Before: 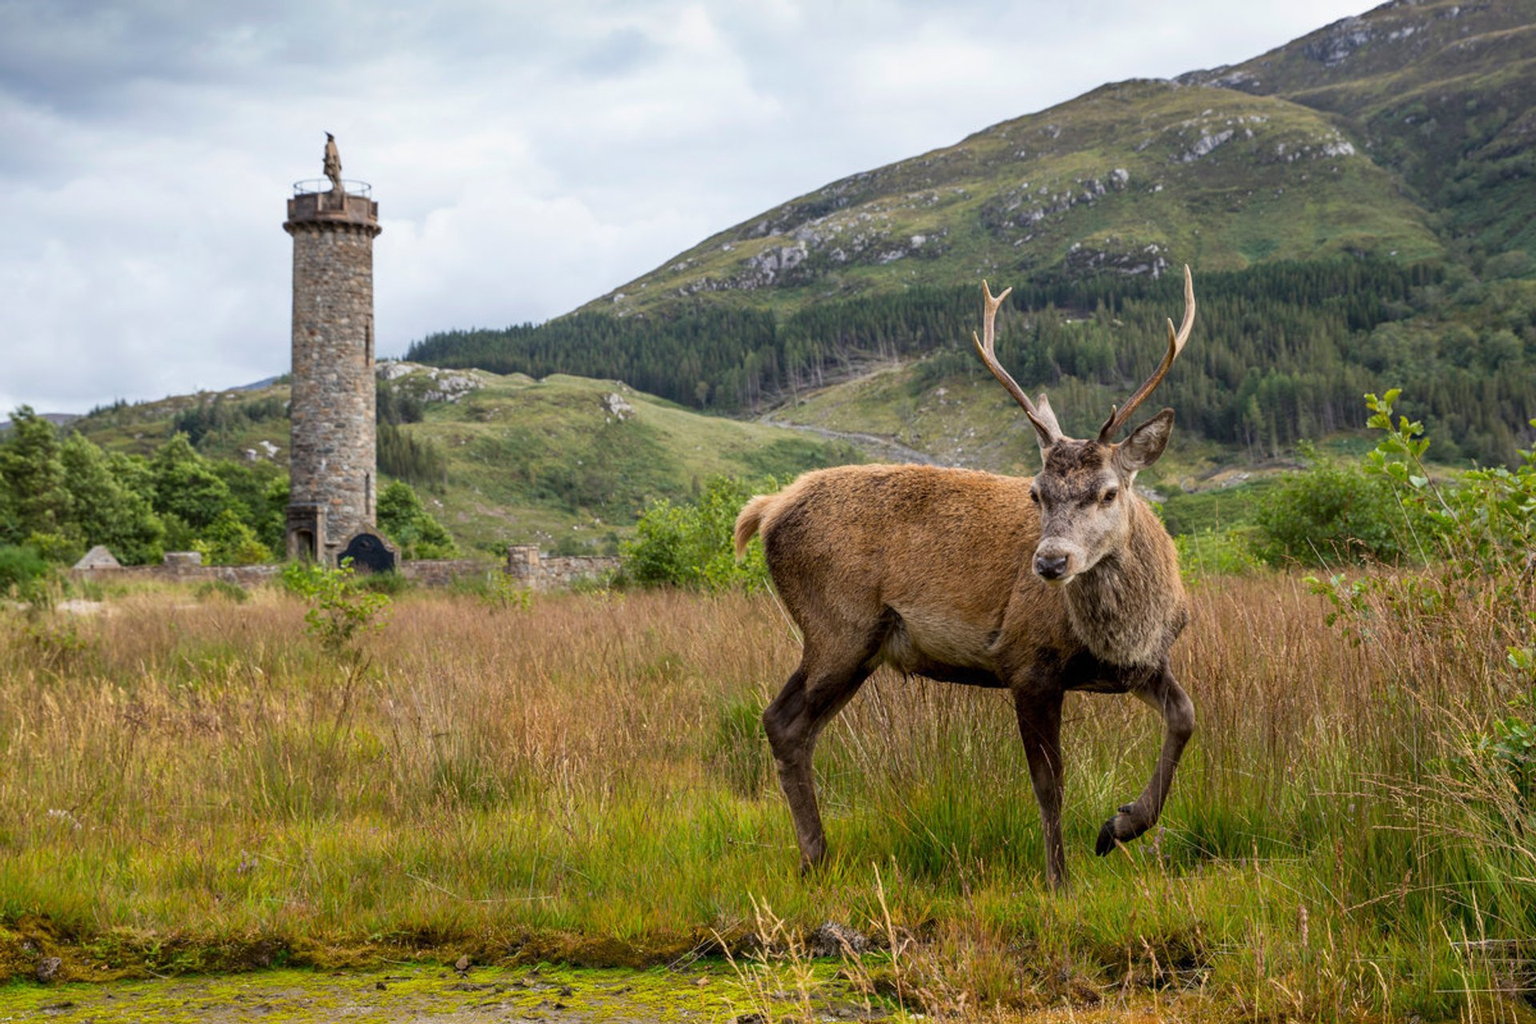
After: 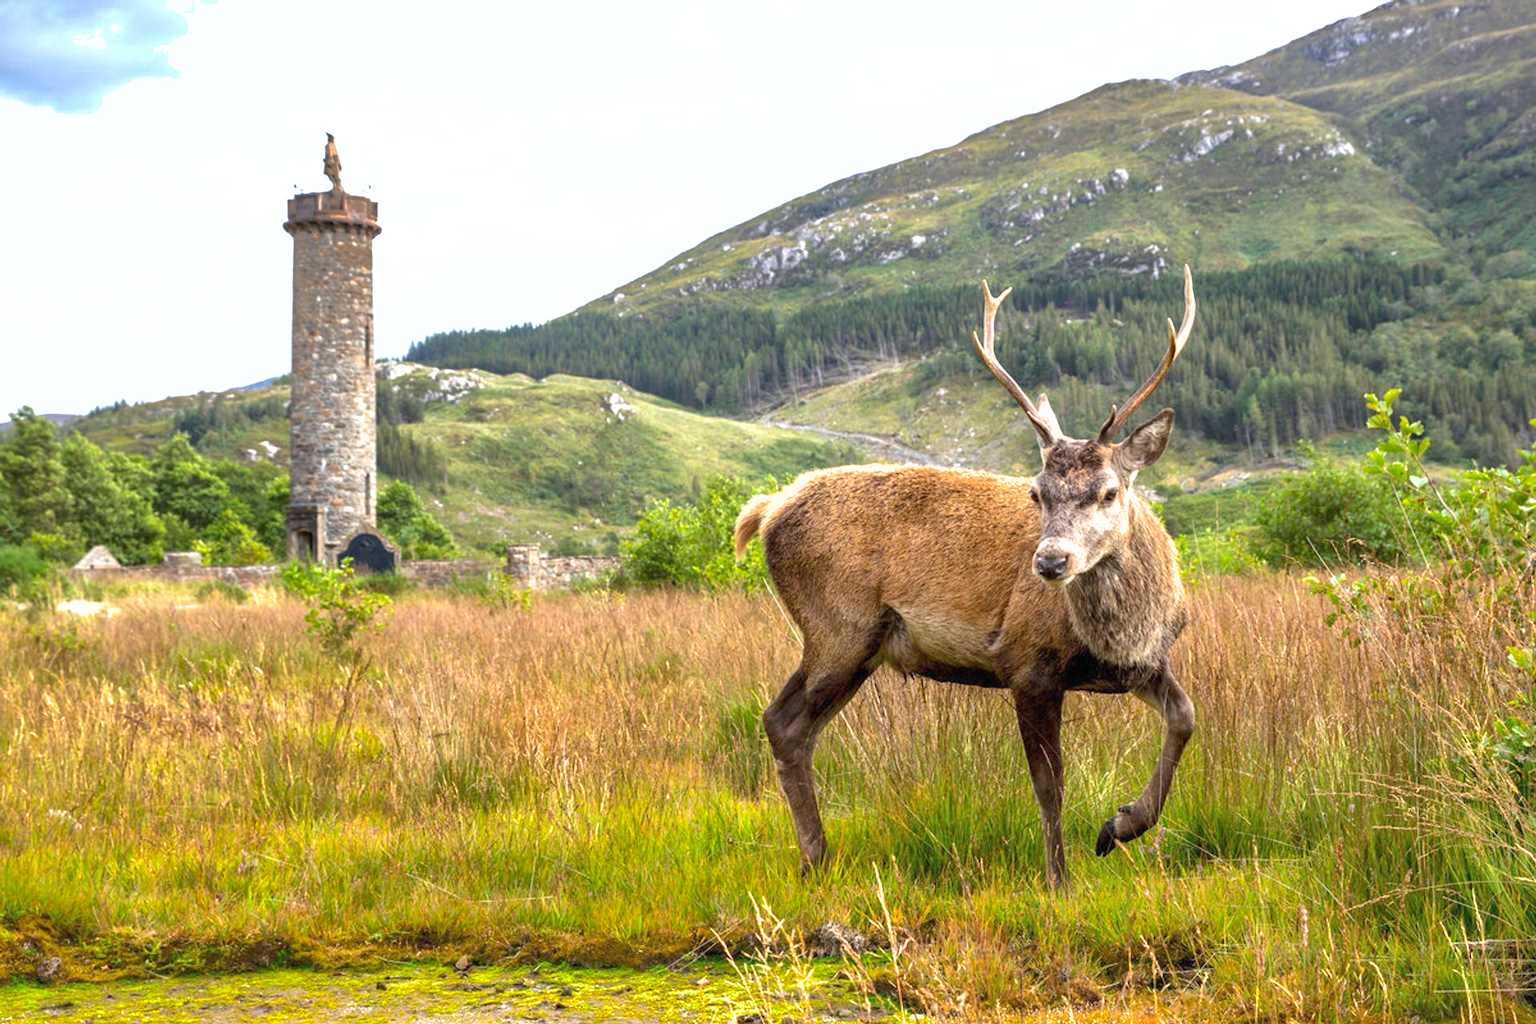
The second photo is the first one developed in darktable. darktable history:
shadows and highlights: highlights color adjustment 73.72%
exposure: black level correction 0, exposure 1.105 EV, compensate exposure bias true, compensate highlight preservation false
